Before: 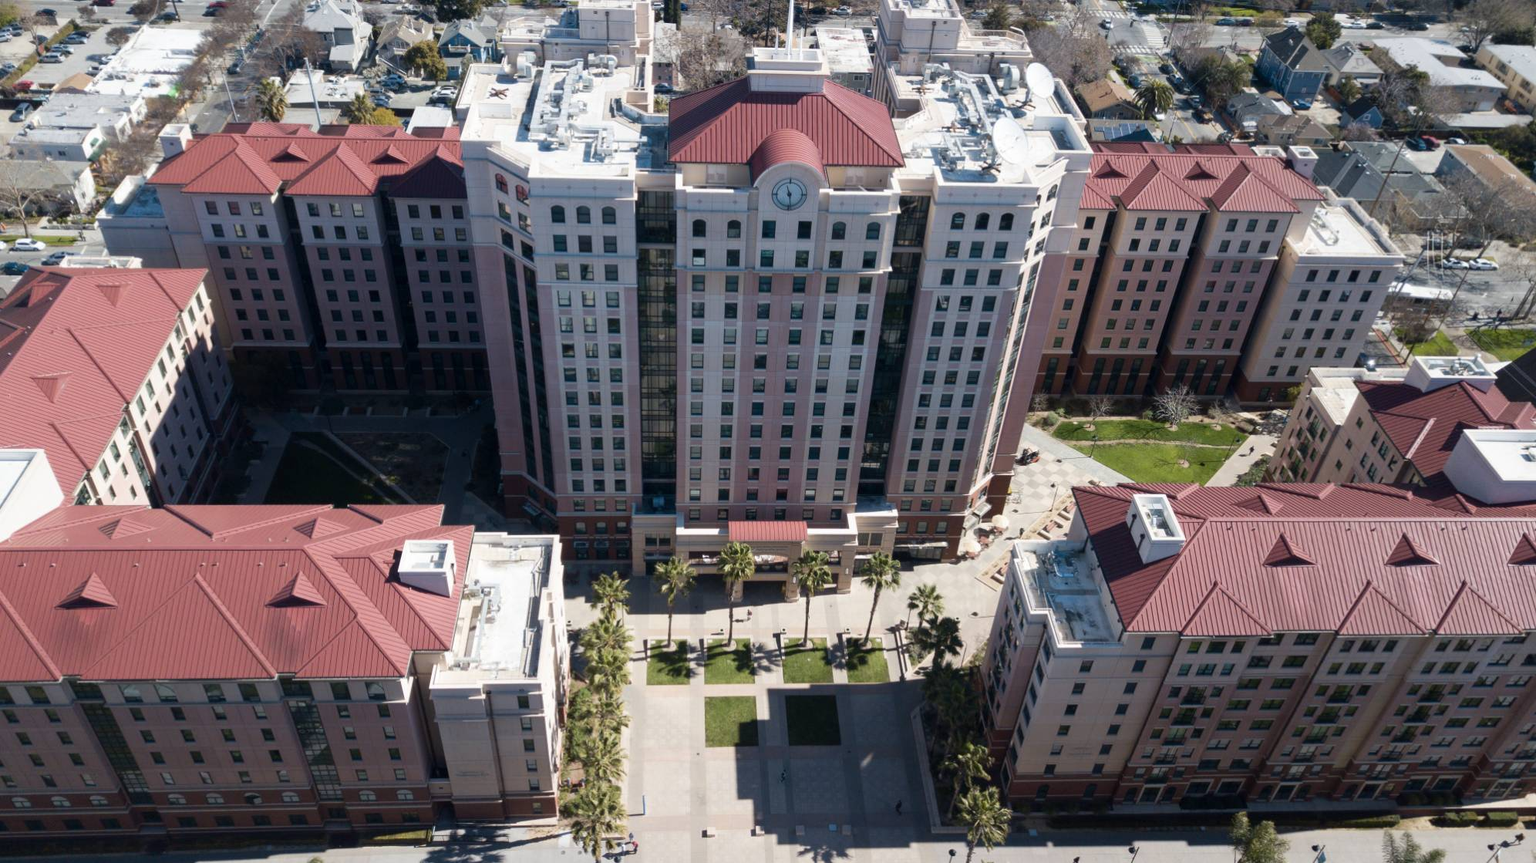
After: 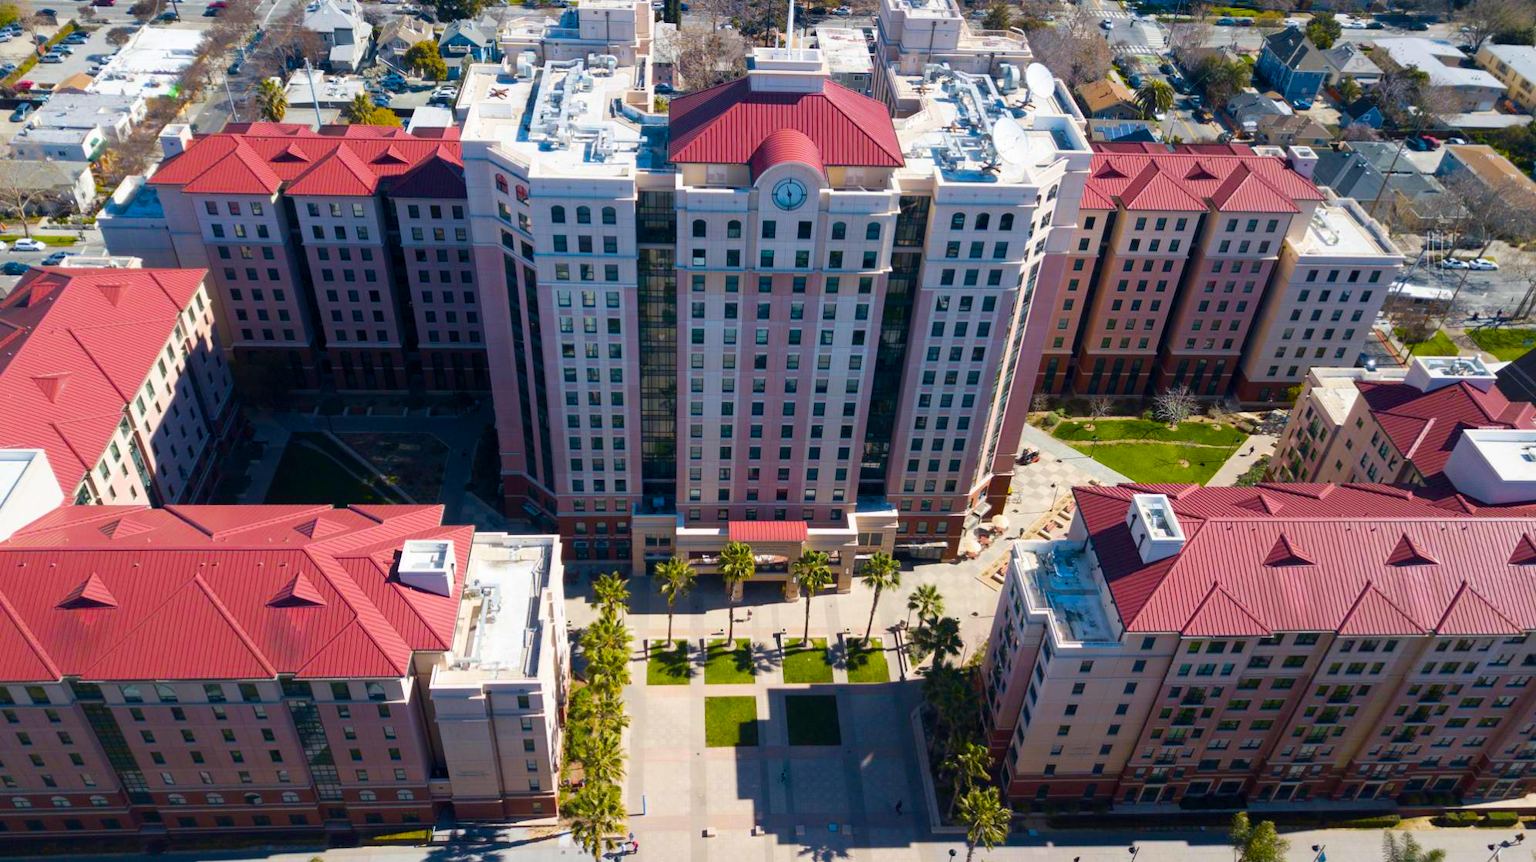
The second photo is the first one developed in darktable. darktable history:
color balance rgb: perceptual saturation grading › global saturation 99.952%, global vibrance 14.89%
vignetting: fall-off start 116.11%, fall-off radius 58%, saturation 0.047, center (-0.015, 0), dithering 8-bit output
